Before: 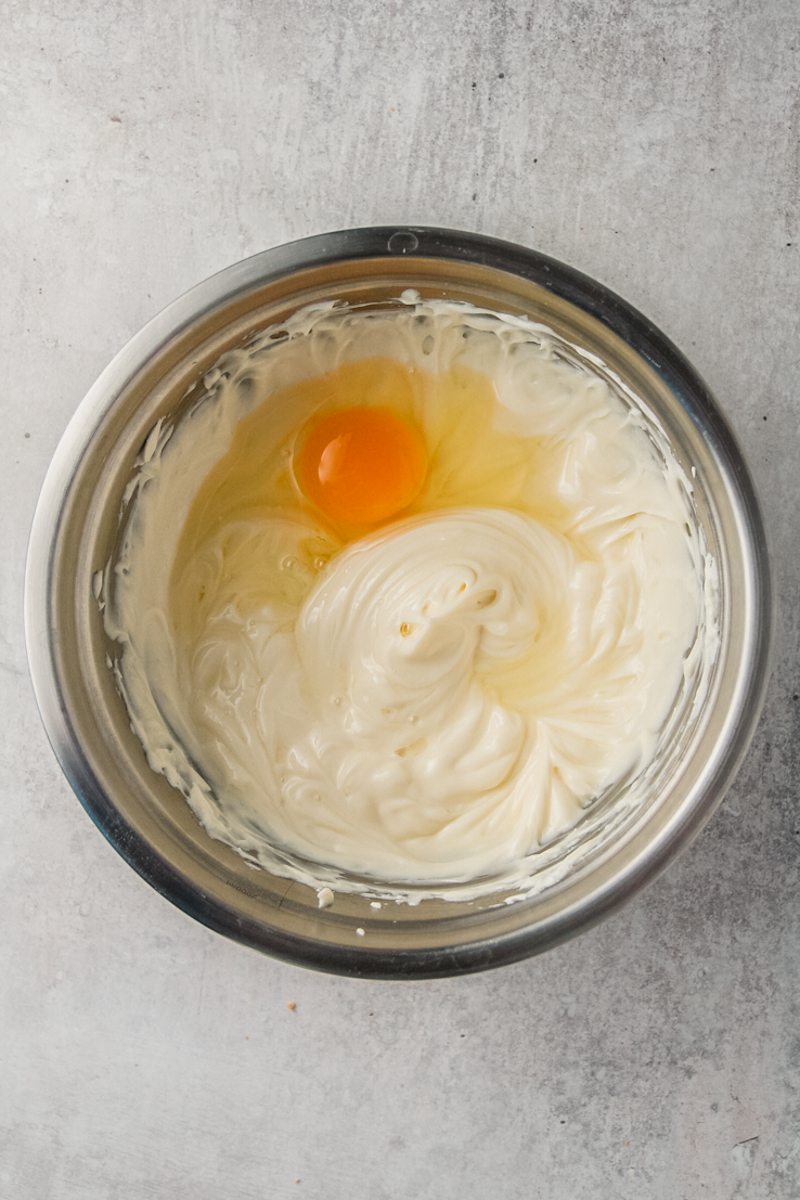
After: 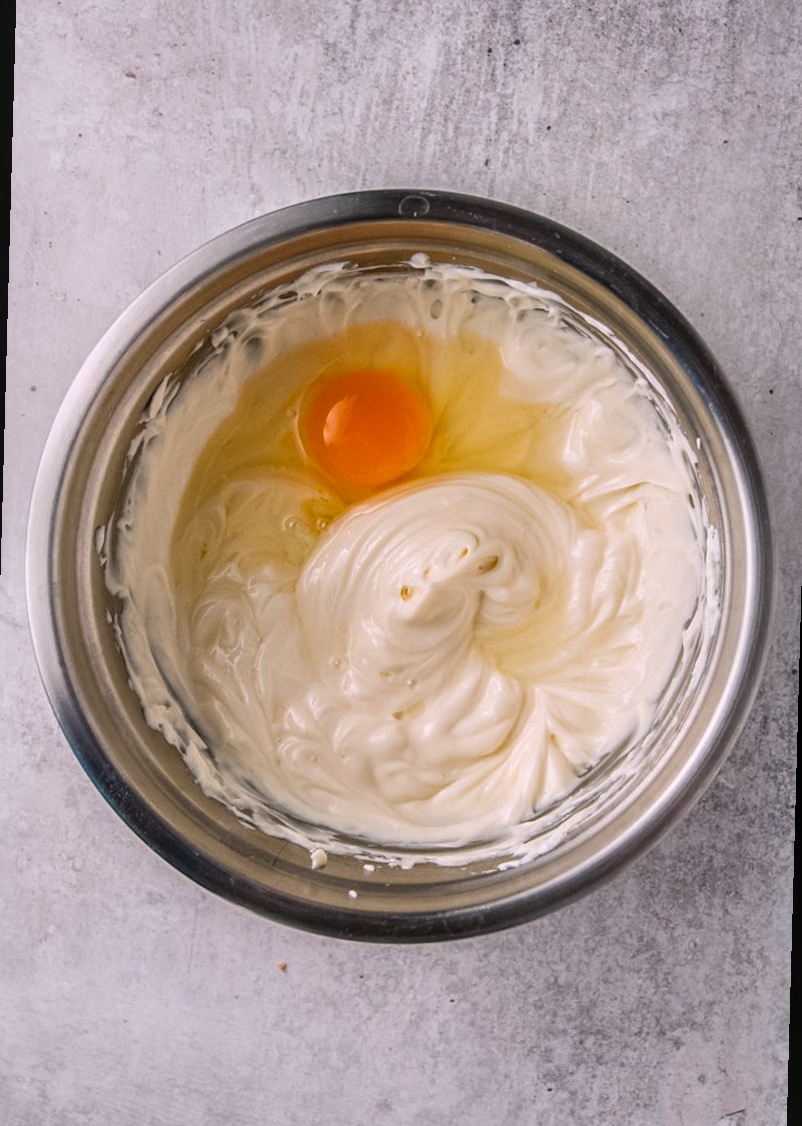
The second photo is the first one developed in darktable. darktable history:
white balance: red 1.05, blue 1.072
shadows and highlights: shadows 60, soften with gaussian
local contrast: on, module defaults
rotate and perspective: rotation 1.57°, crop left 0.018, crop right 0.982, crop top 0.039, crop bottom 0.961
